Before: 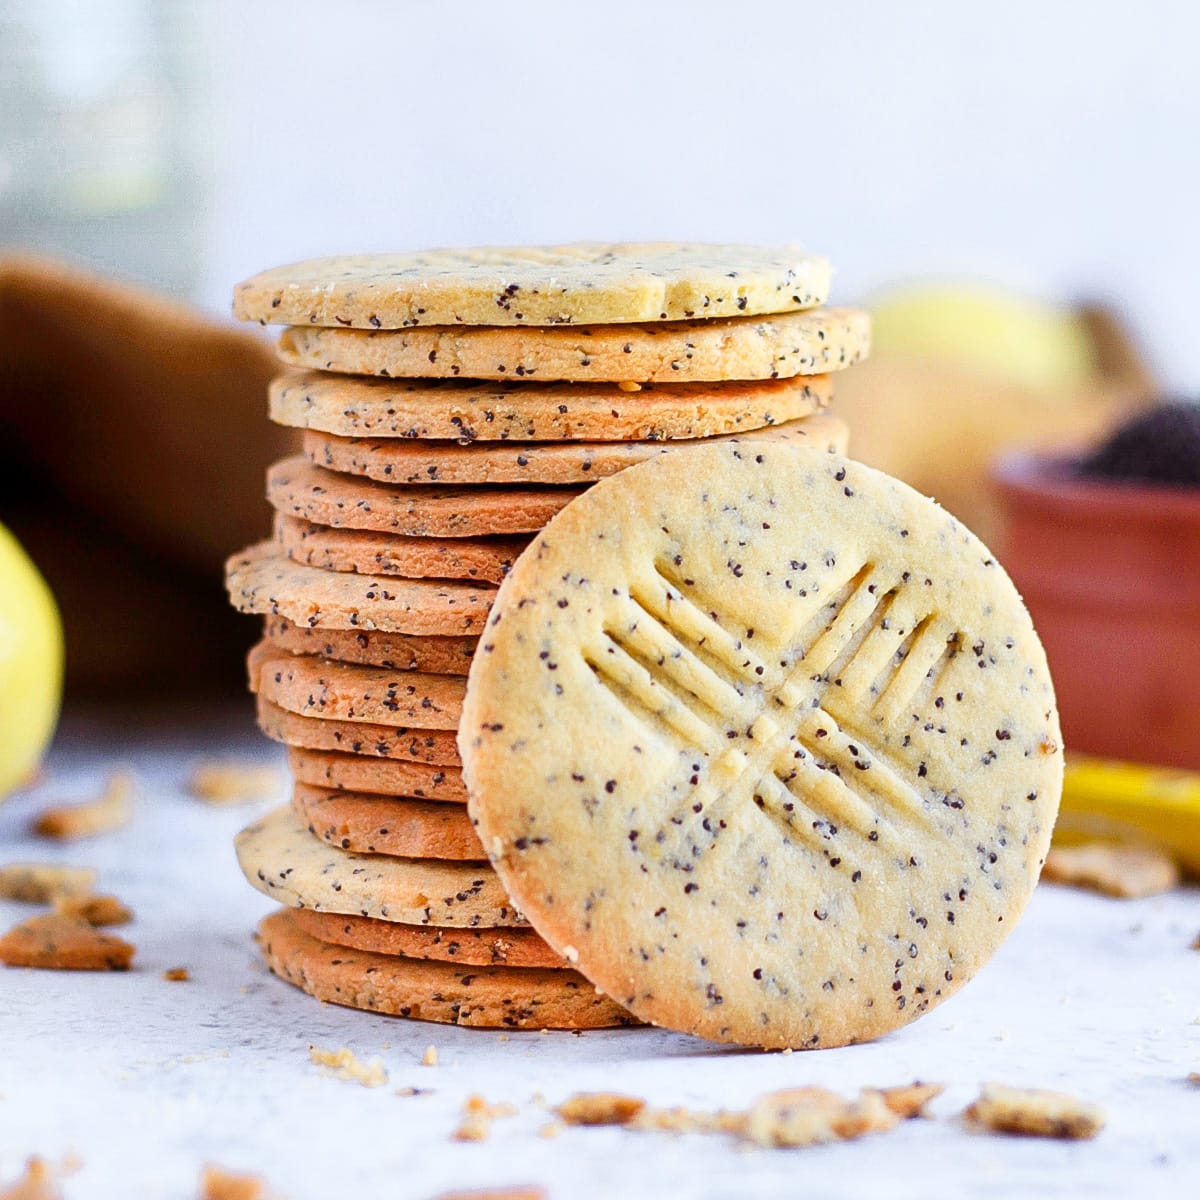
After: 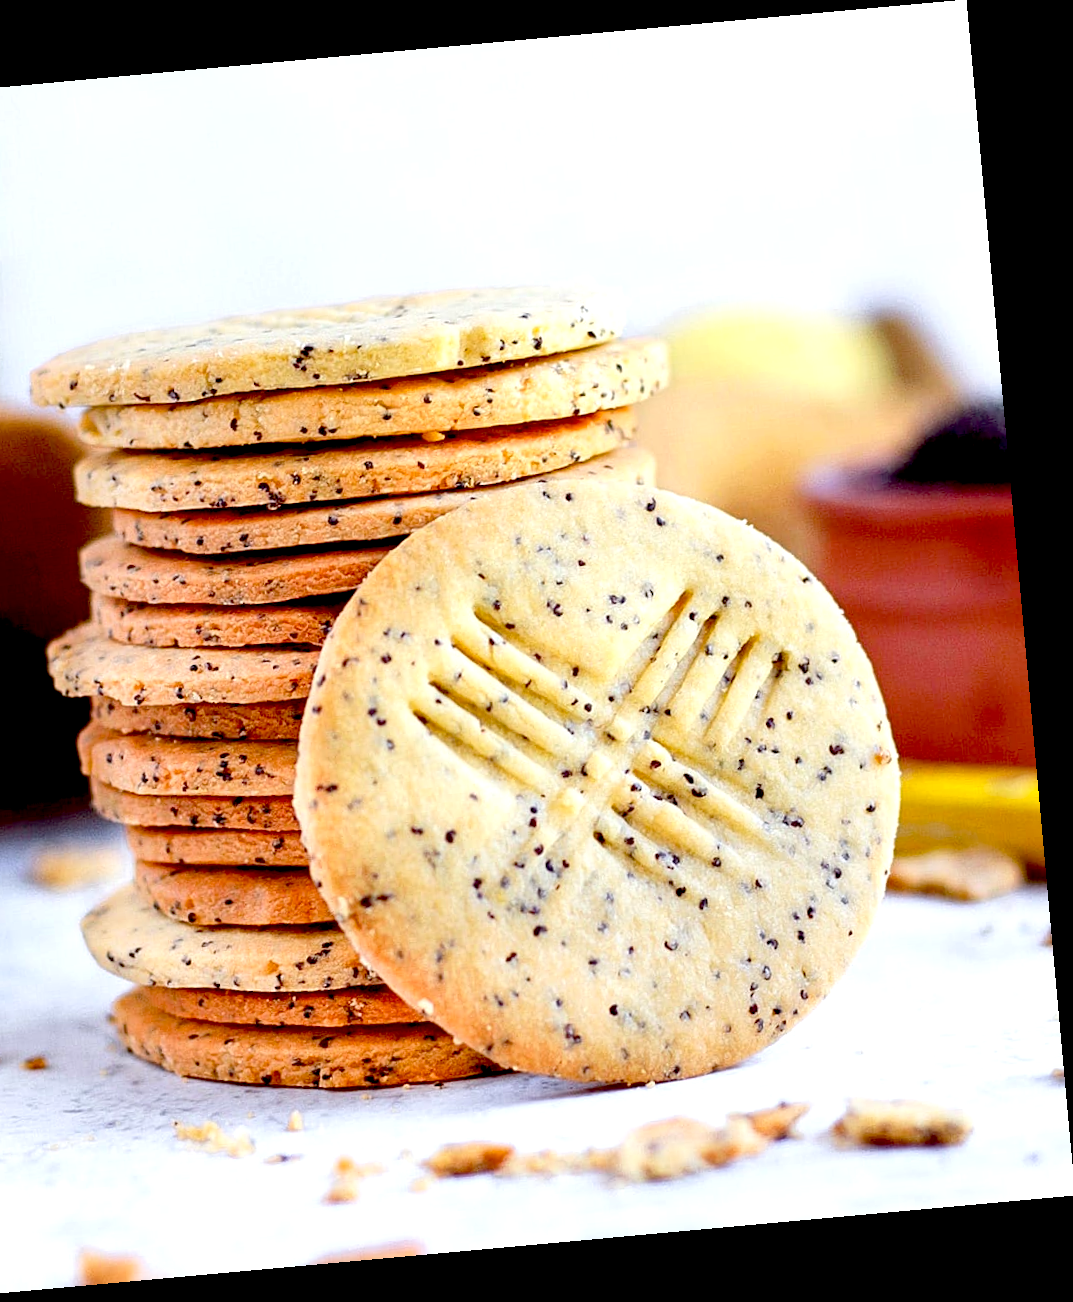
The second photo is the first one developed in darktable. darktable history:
rotate and perspective: rotation -5.2°, automatic cropping off
exposure: black level correction 0.031, exposure 0.304 EV, compensate highlight preservation false
crop: left 17.582%, bottom 0.031%
